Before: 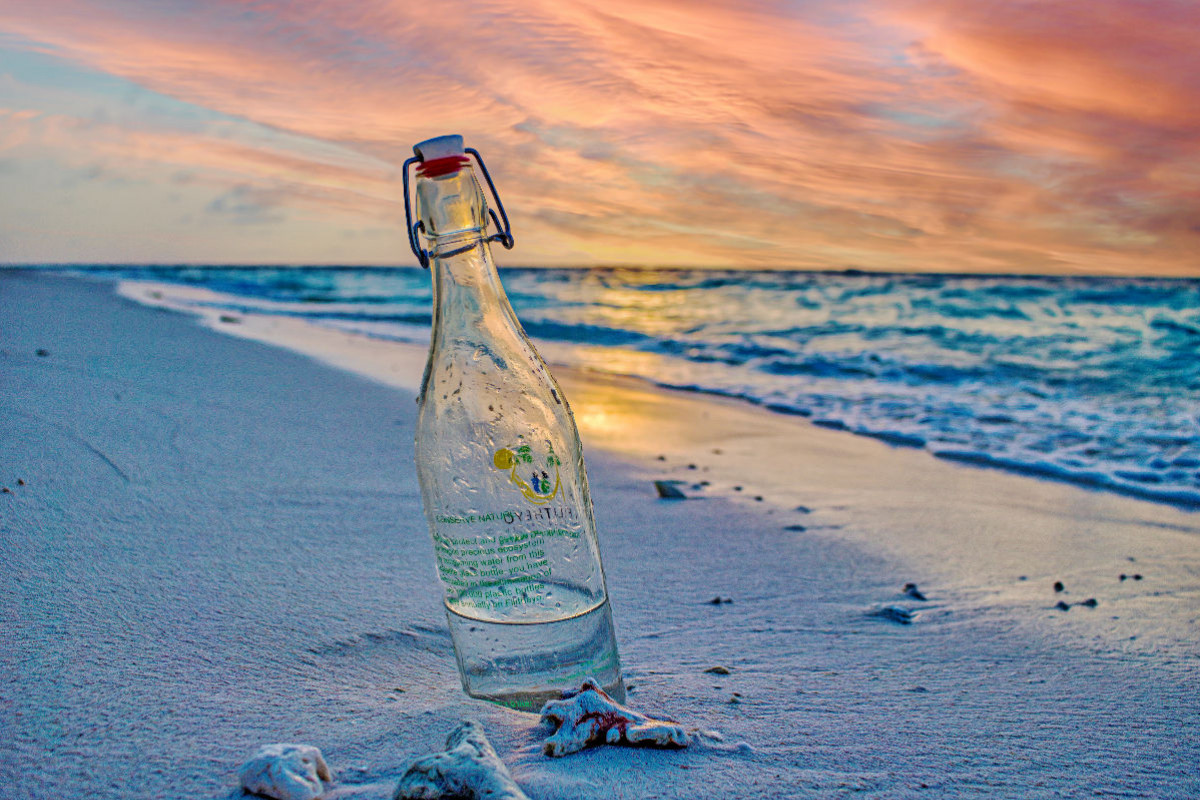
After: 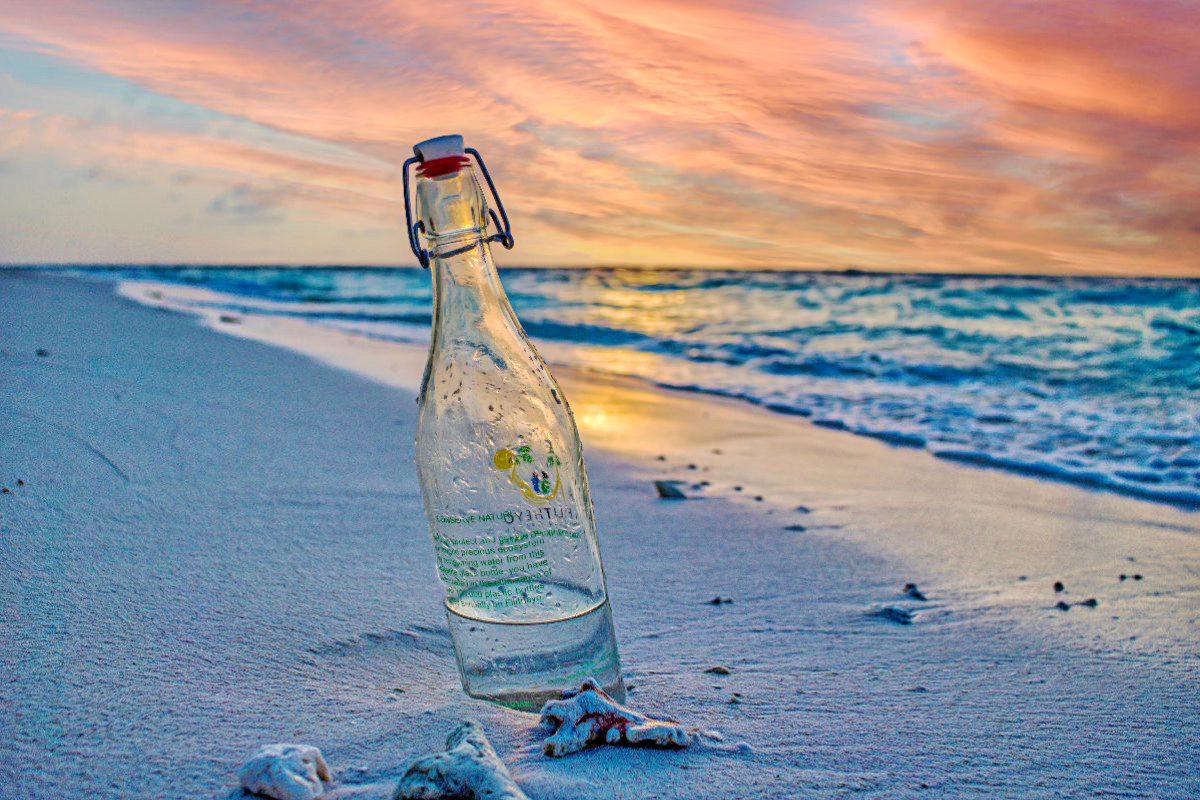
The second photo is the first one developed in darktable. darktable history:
levels: mode automatic, levels [0, 0.51, 1]
